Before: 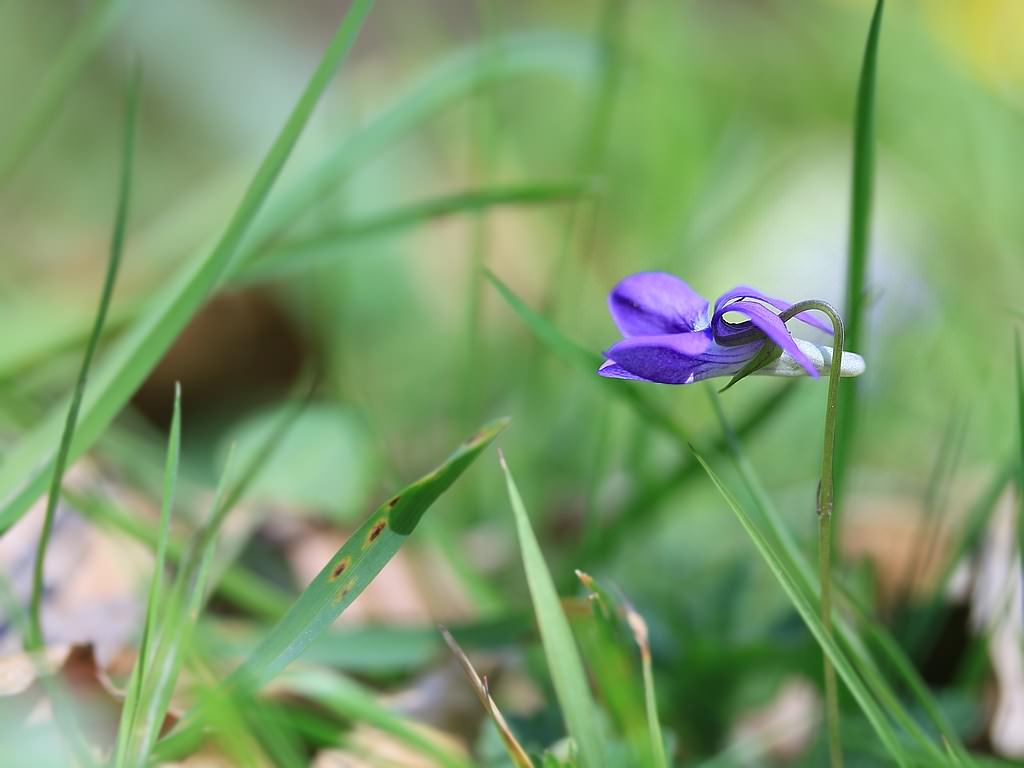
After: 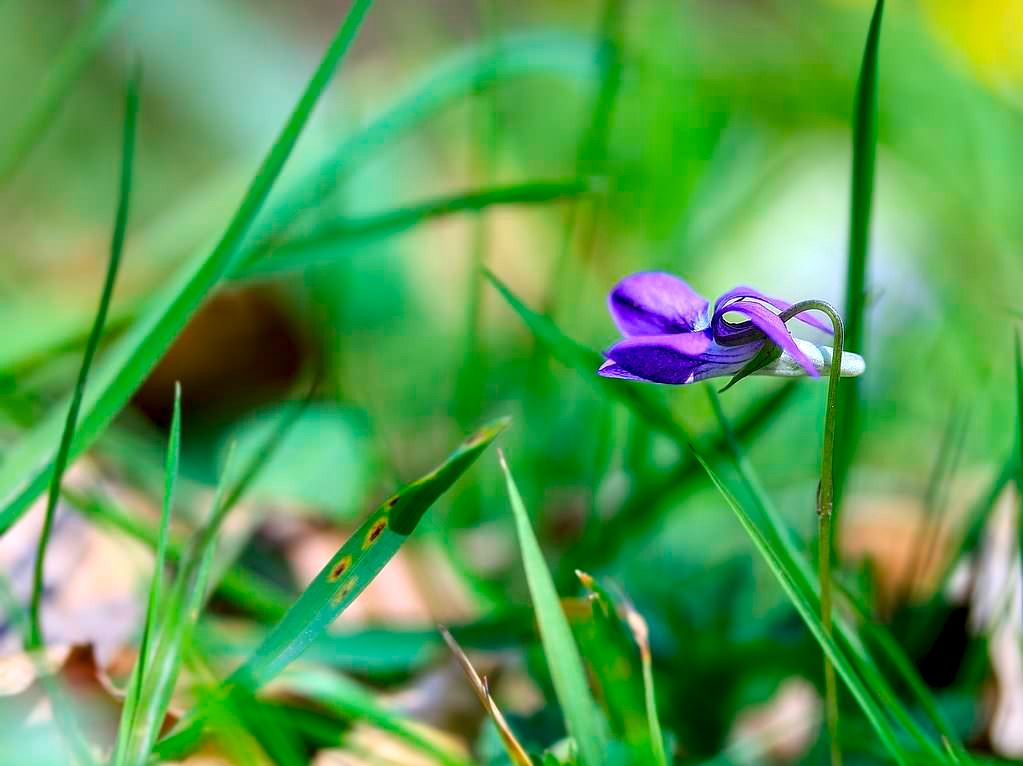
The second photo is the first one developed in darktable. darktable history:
crop: top 0.05%, bottom 0.098%
color balance rgb: perceptual saturation grading › global saturation 30%, global vibrance 20%
local contrast: detail 150%
